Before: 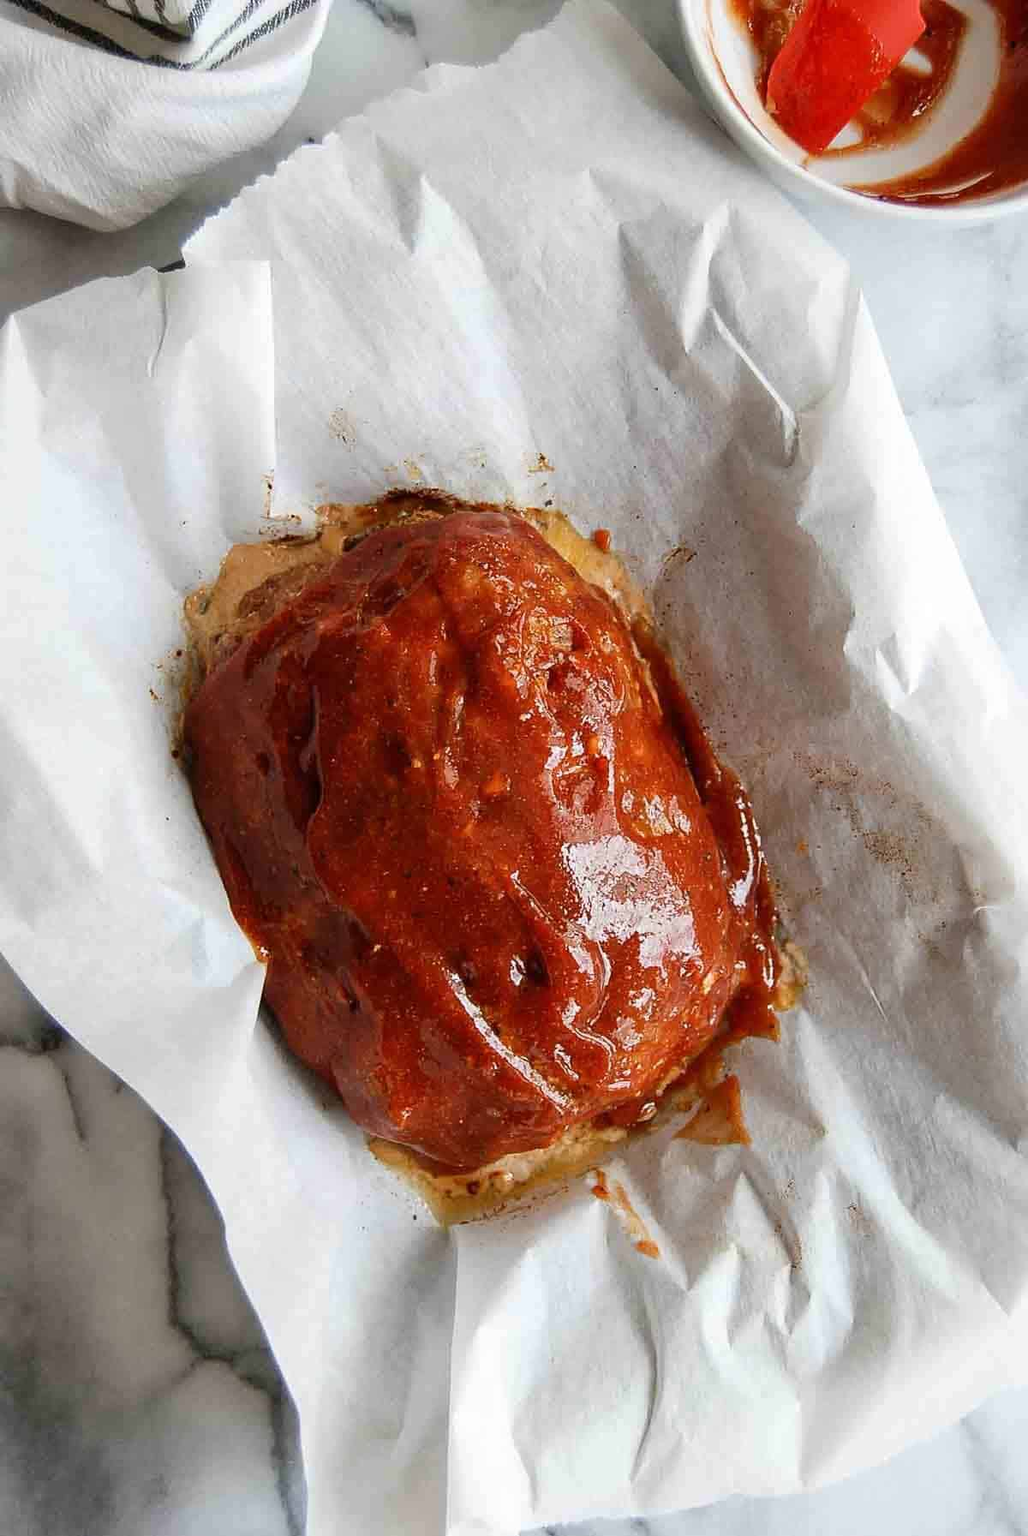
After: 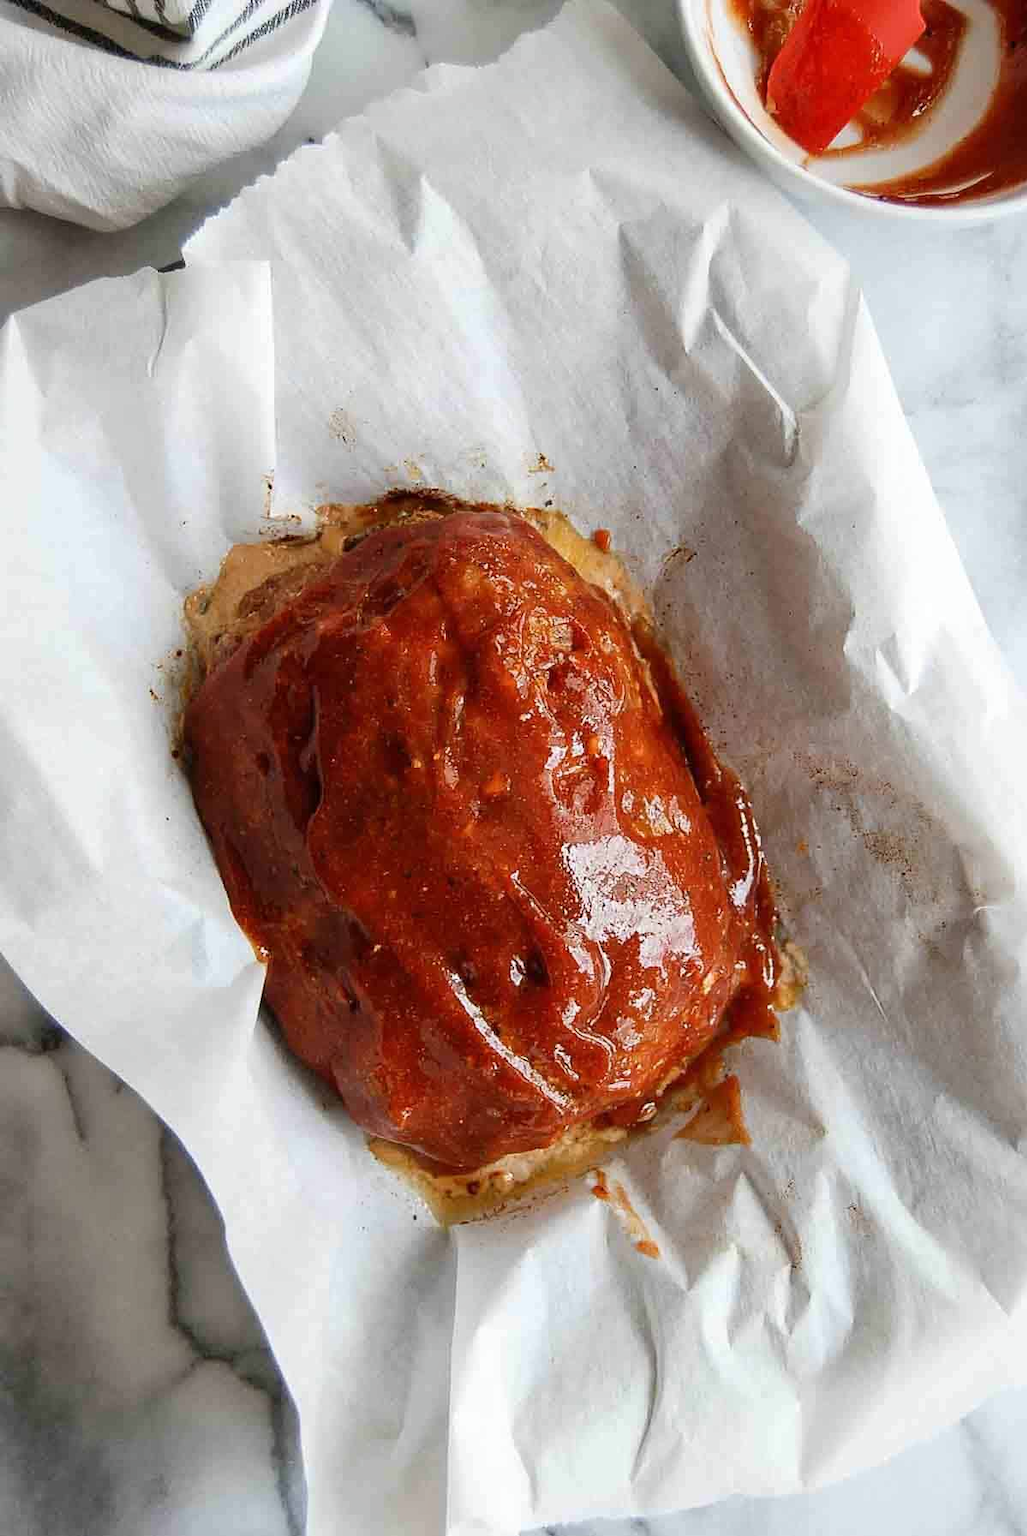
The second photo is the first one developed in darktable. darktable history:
tone equalizer: on, module defaults
color correction: highlights a* -0.295, highlights b* -0.077
